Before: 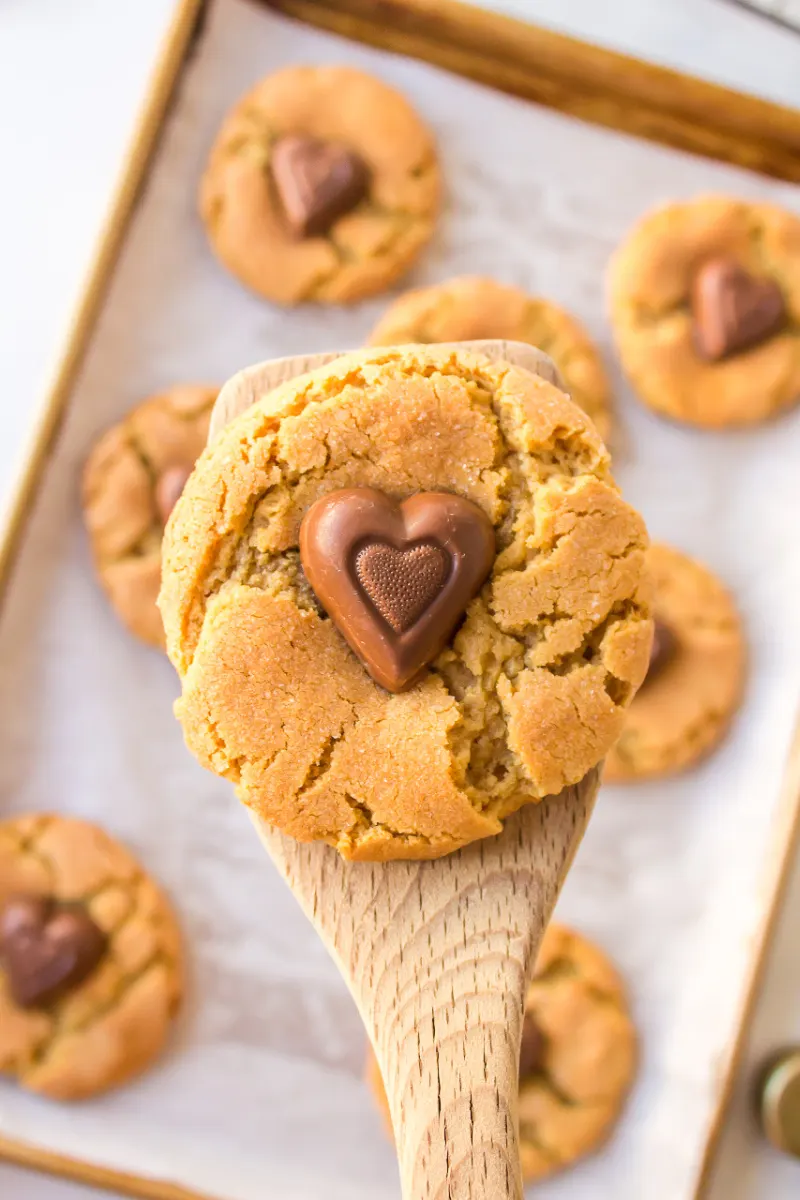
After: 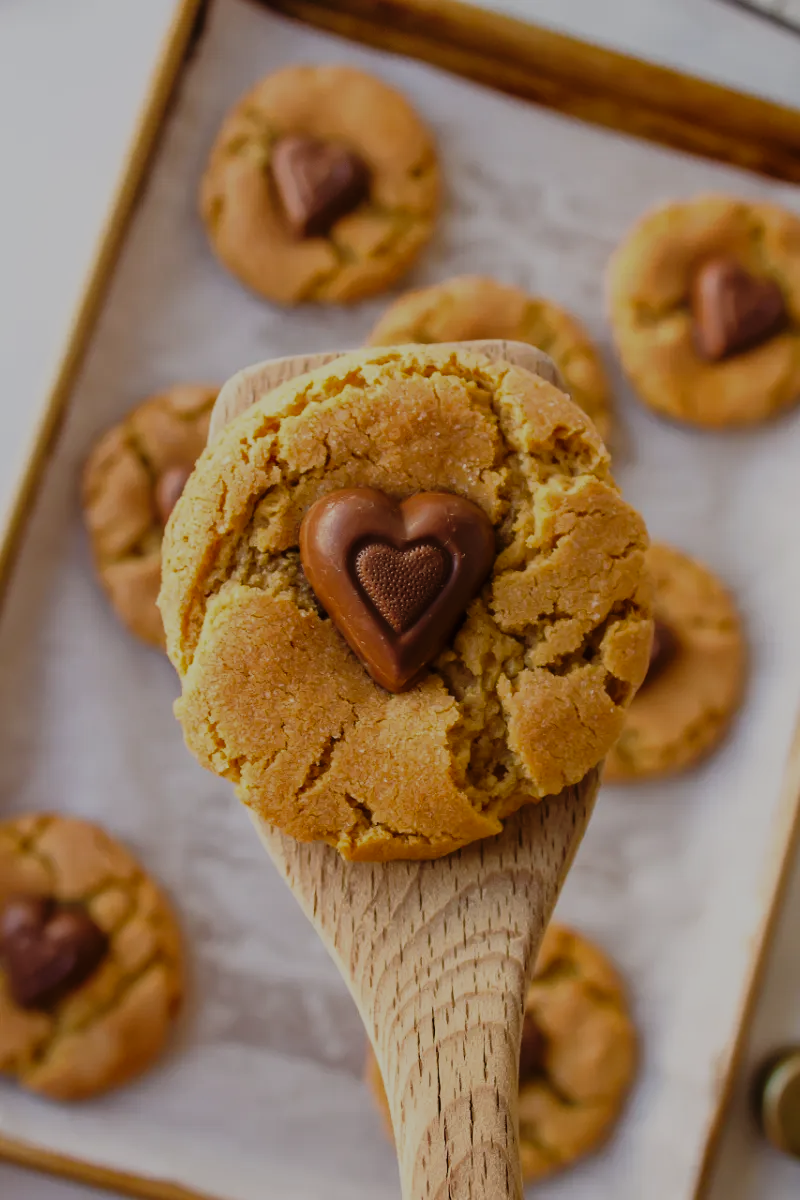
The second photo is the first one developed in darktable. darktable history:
tone curve: curves: ch0 [(0, 0.003) (0.044, 0.032) (0.12, 0.089) (0.19, 0.175) (0.271, 0.294) (0.457, 0.546) (0.588, 0.71) (0.701, 0.815) (0.86, 0.922) (1, 0.982)]; ch1 [(0, 0) (0.247, 0.215) (0.433, 0.382) (0.466, 0.426) (0.493, 0.481) (0.501, 0.5) (0.517, 0.524) (0.557, 0.582) (0.598, 0.651) (0.671, 0.735) (0.796, 0.85) (1, 1)]; ch2 [(0, 0) (0.249, 0.216) (0.357, 0.317) (0.448, 0.432) (0.478, 0.492) (0.498, 0.499) (0.517, 0.53) (0.537, 0.57) (0.569, 0.623) (0.61, 0.663) (0.706, 0.75) (0.808, 0.809) (0.991, 0.968)], preserve colors none
tone equalizer: -8 EV -1.96 EV, -7 EV -1.98 EV, -6 EV -2 EV, -5 EV -1.99 EV, -4 EV -1.98 EV, -3 EV -1.99 EV, -2 EV -1.99 EV, -1 EV -1.62 EV, +0 EV -1.99 EV, edges refinement/feathering 500, mask exposure compensation -1.57 EV, preserve details no
